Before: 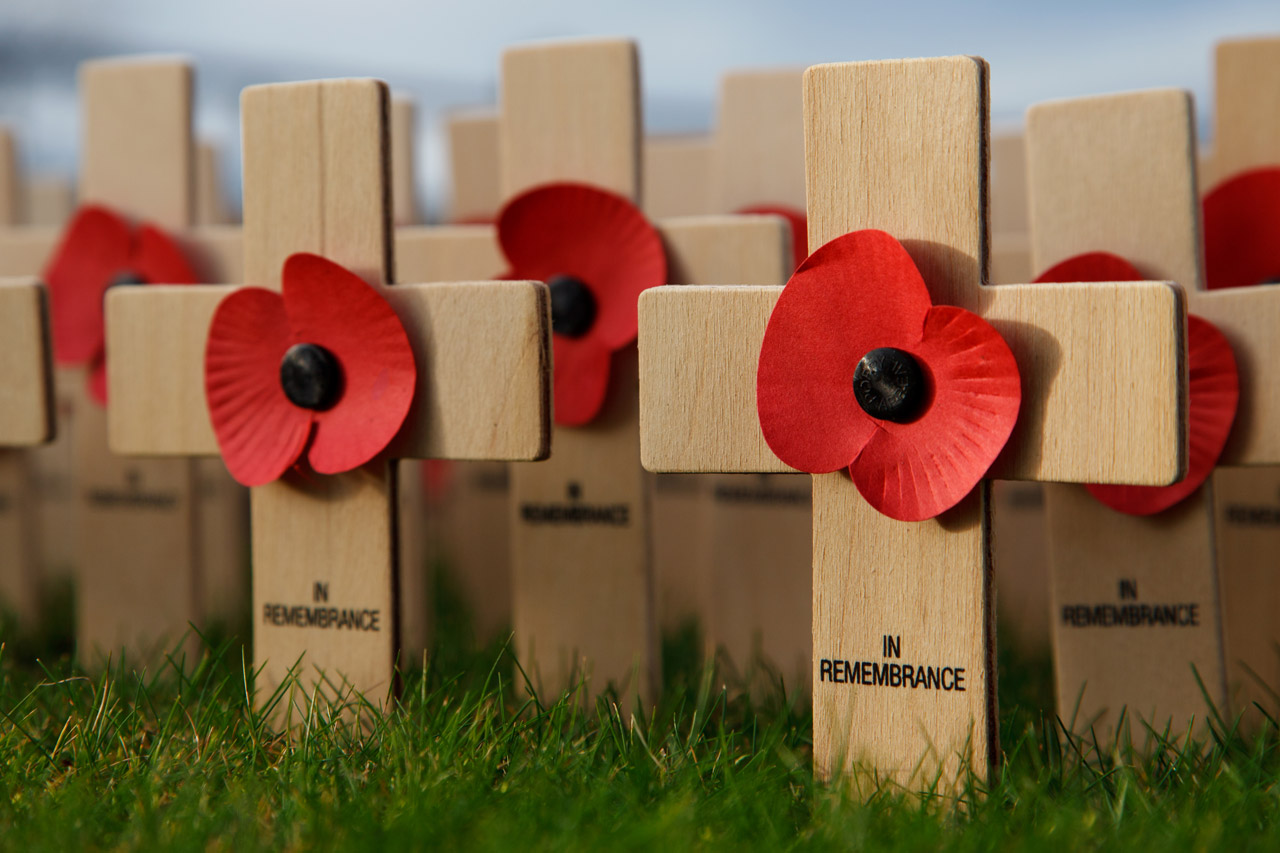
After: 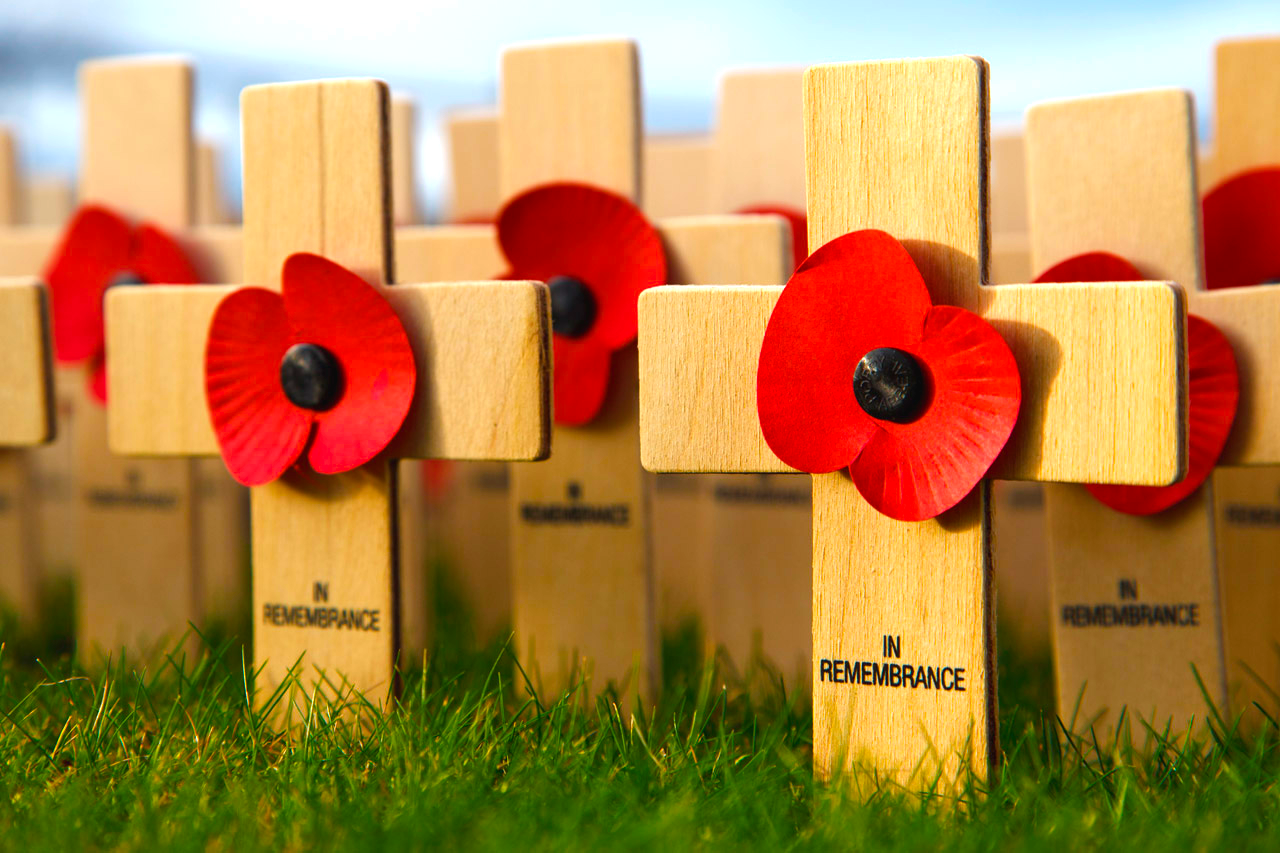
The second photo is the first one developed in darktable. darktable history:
color balance rgb: global offset › luminance 0.242%, linear chroma grading › global chroma 0.381%, perceptual saturation grading › global saturation 16.554%, global vibrance 44.428%
exposure: black level correction 0, exposure 0.893 EV, compensate highlight preservation false
